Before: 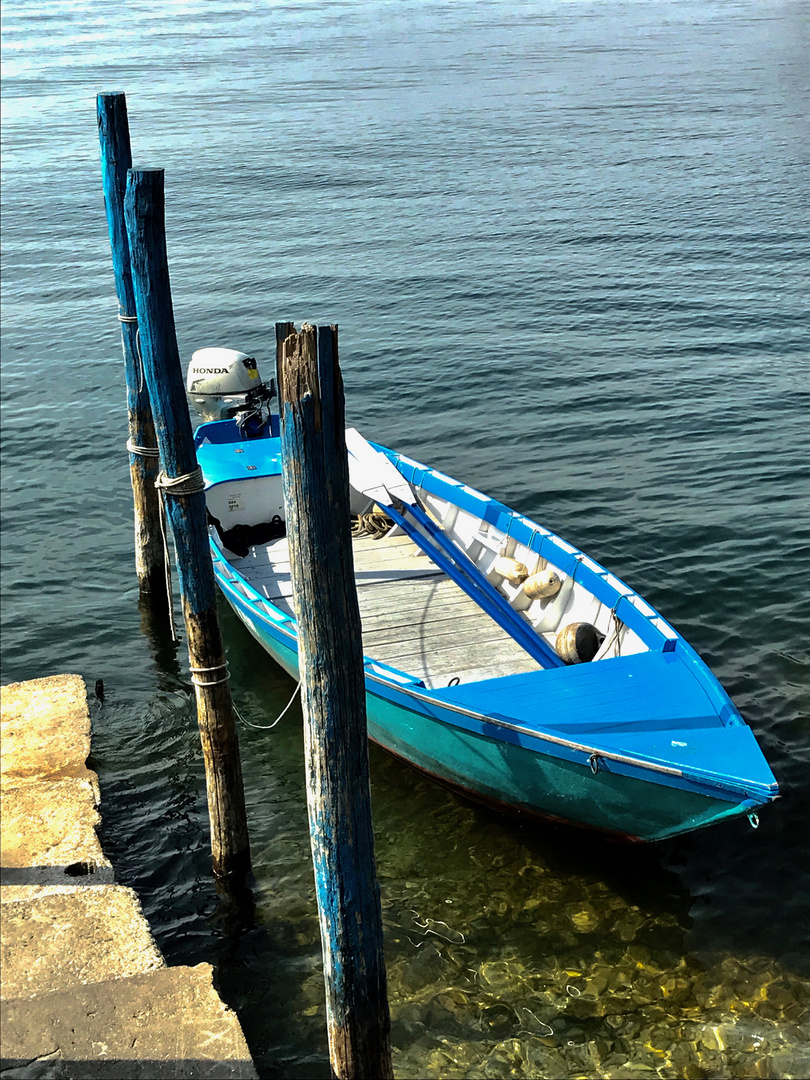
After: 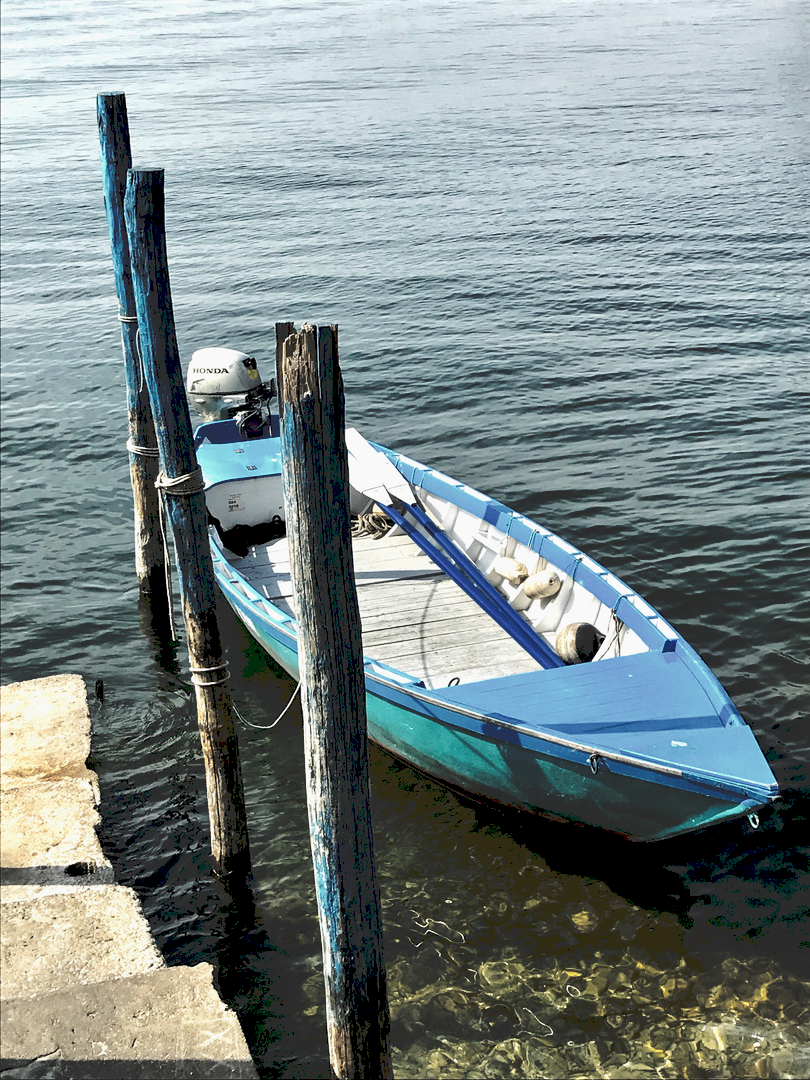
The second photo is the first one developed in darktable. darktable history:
tone curve: curves: ch0 [(0, 0) (0.003, 0.172) (0.011, 0.177) (0.025, 0.177) (0.044, 0.177) (0.069, 0.178) (0.1, 0.181) (0.136, 0.19) (0.177, 0.208) (0.224, 0.226) (0.277, 0.274) (0.335, 0.338) (0.399, 0.43) (0.468, 0.535) (0.543, 0.635) (0.623, 0.726) (0.709, 0.815) (0.801, 0.882) (0.898, 0.936) (1, 1)], preserve colors none
color correction: saturation 0.57
